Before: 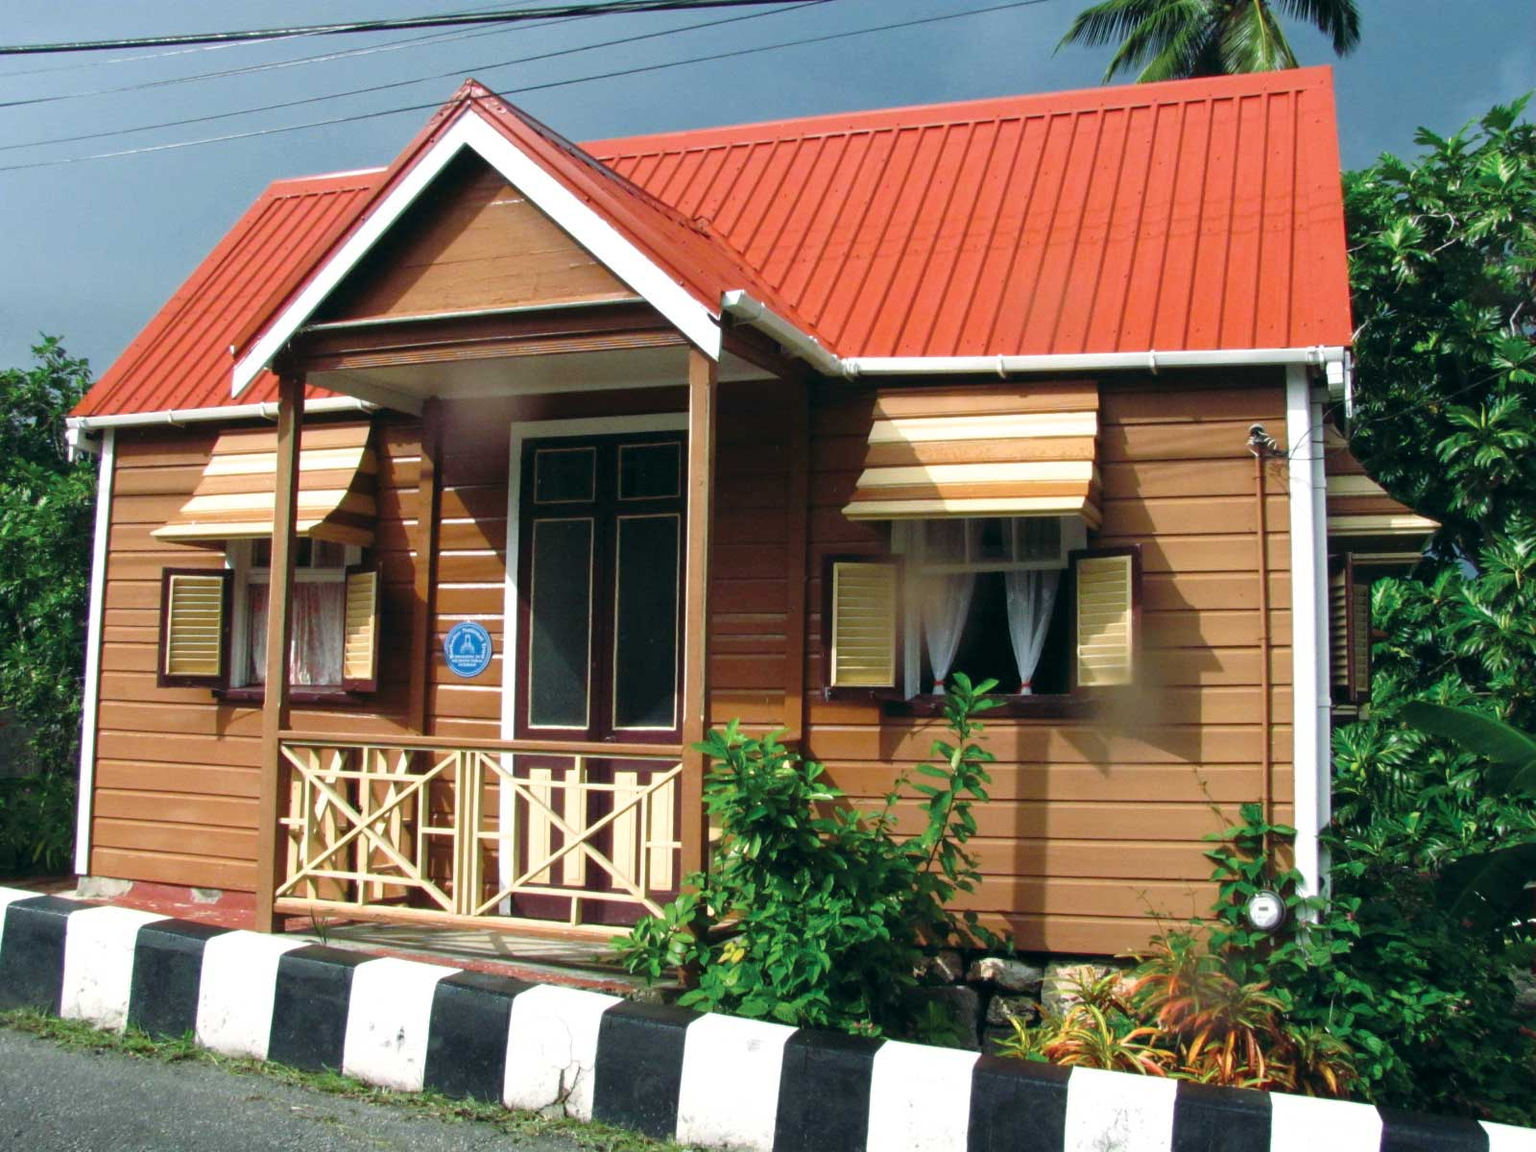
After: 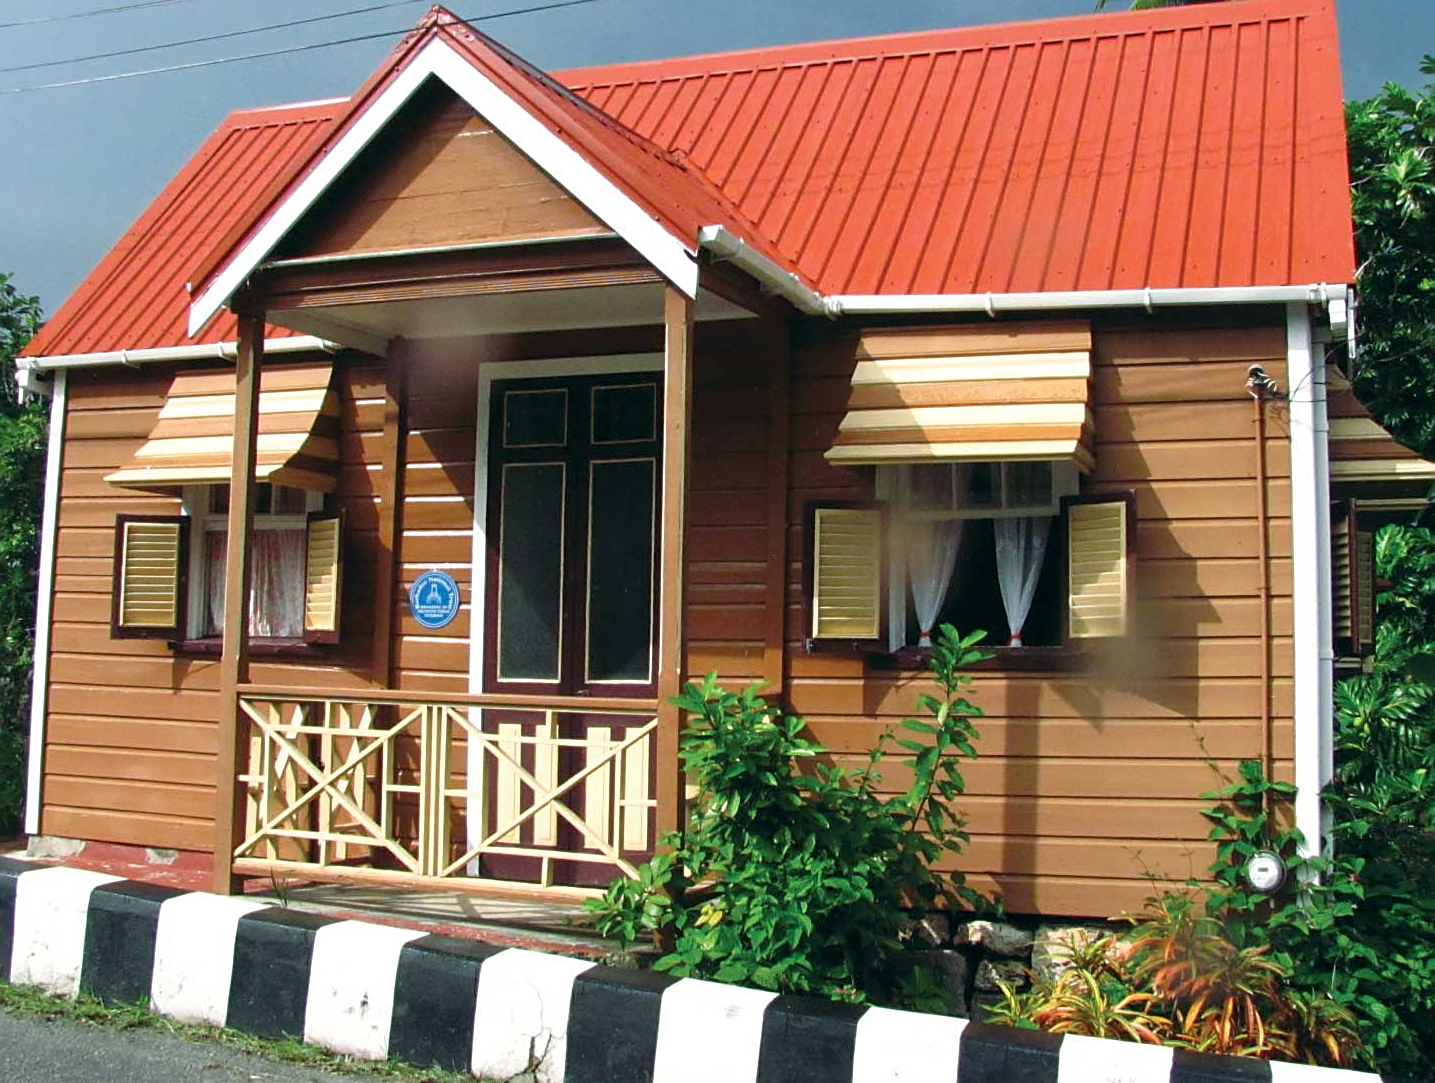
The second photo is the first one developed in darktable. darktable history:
crop: left 3.362%, top 6.433%, right 6.575%, bottom 3.303%
sharpen: on, module defaults
